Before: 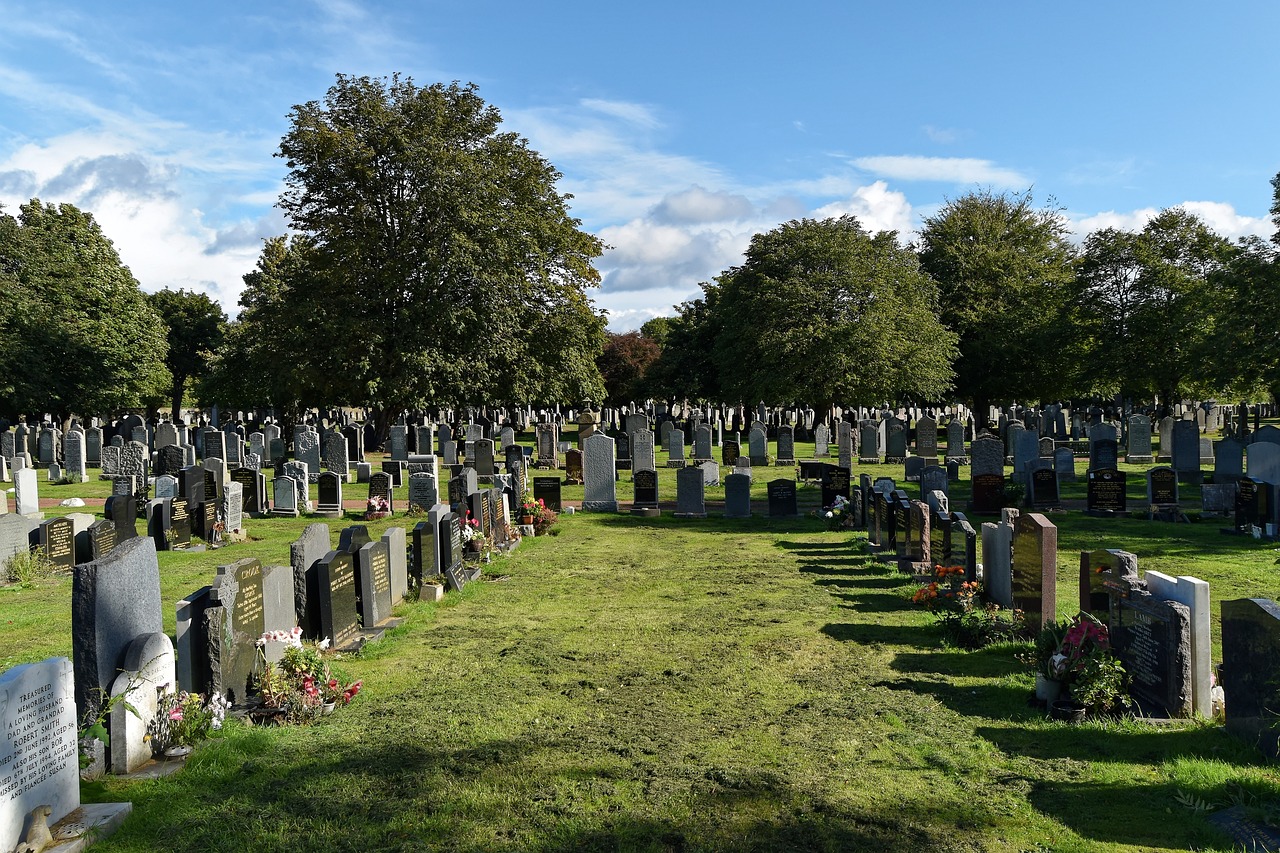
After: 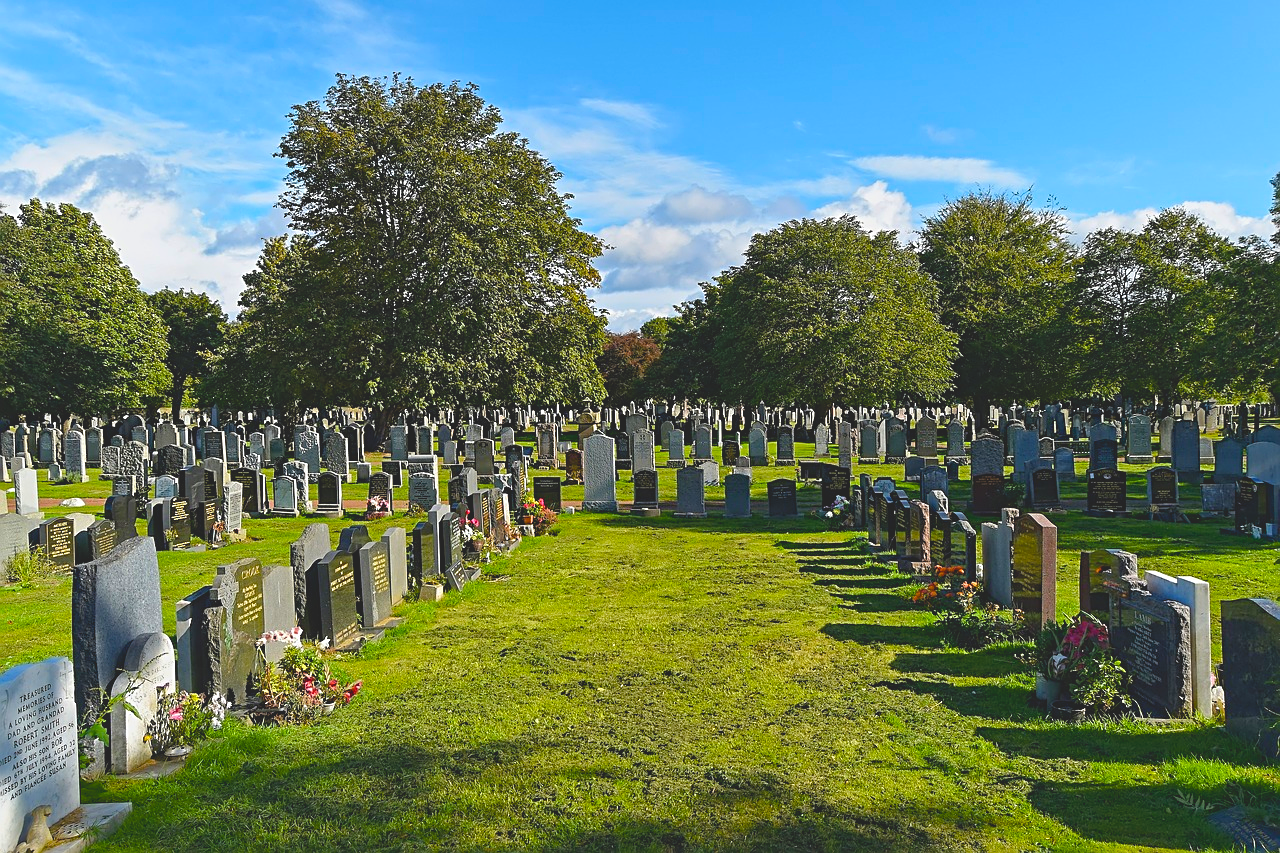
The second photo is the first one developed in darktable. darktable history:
contrast brightness saturation: contrast -0.288
contrast equalizer: octaves 7, y [[0.5, 0.5, 0.501, 0.63, 0.504, 0.5], [0.5 ×6], [0.5 ×6], [0 ×6], [0 ×6]], mix 0.341
sharpen: on, module defaults
color balance rgb: perceptual saturation grading › global saturation 24.993%, perceptual brilliance grading › global brilliance 10.56%, perceptual brilliance grading › shadows 15.783%, global vibrance 20%
